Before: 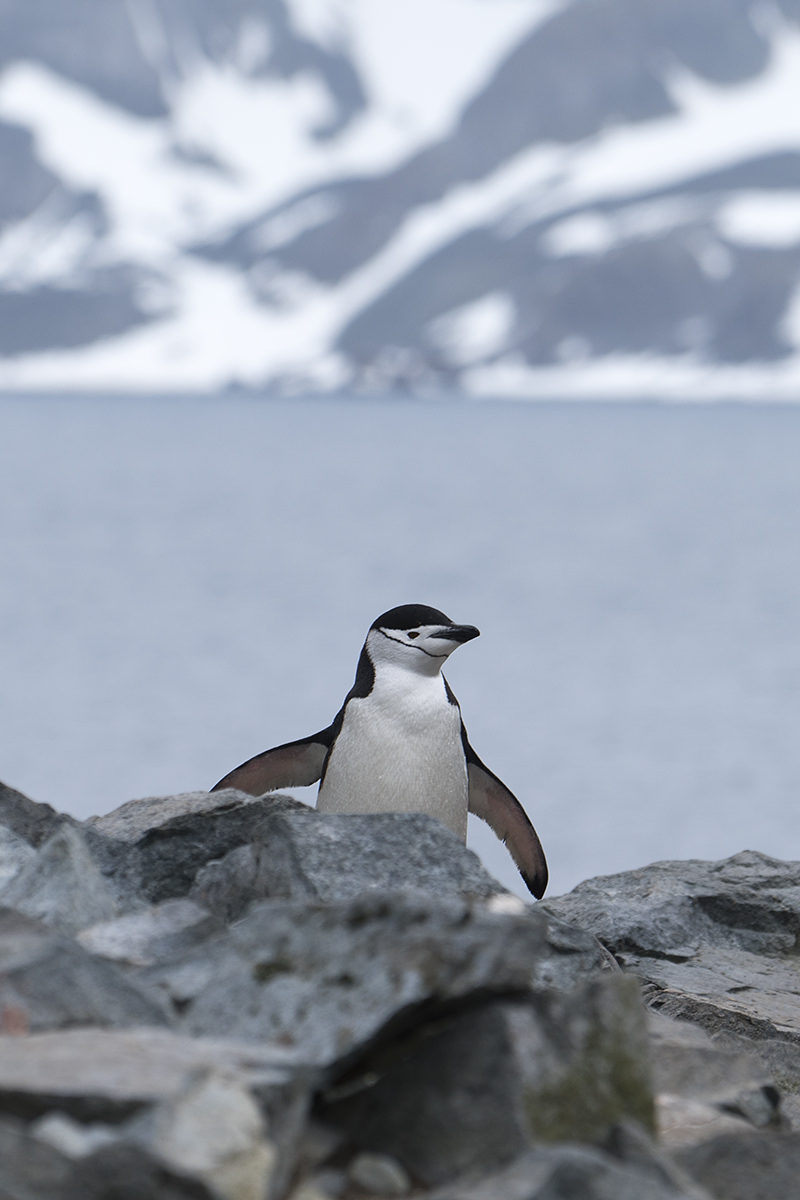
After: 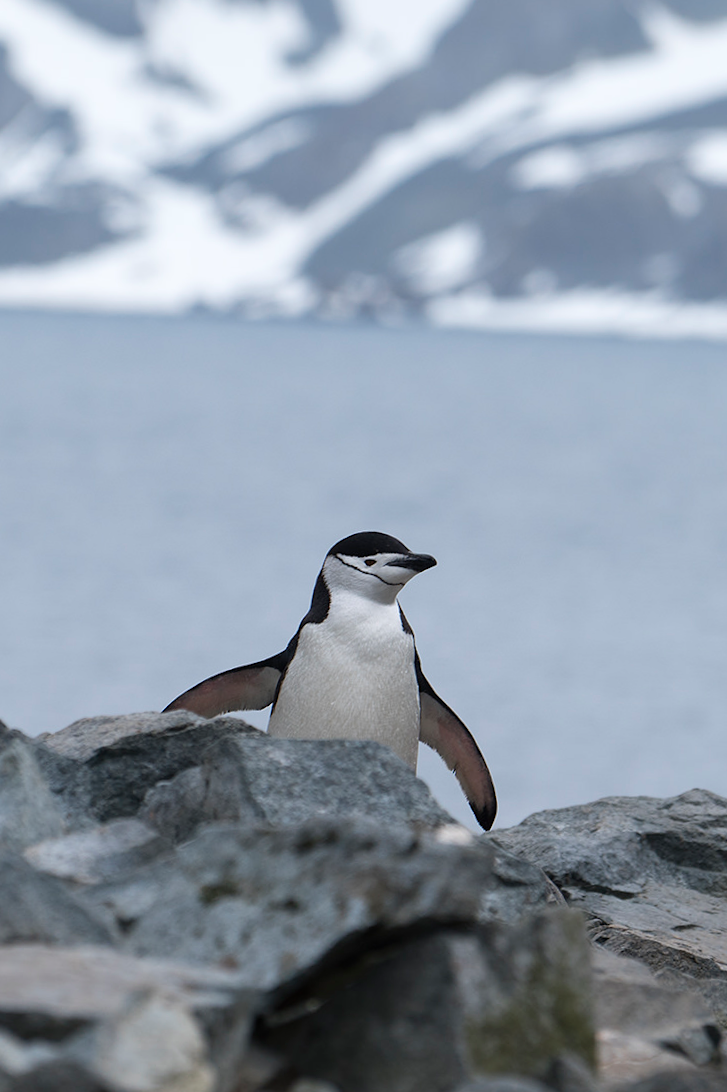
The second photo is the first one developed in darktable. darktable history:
crop and rotate: angle -1.89°, left 3.138%, top 4.024%, right 1.433%, bottom 0.447%
base curve: curves: ch0 [(0, 0) (0.472, 0.455) (1, 1)], preserve colors none
